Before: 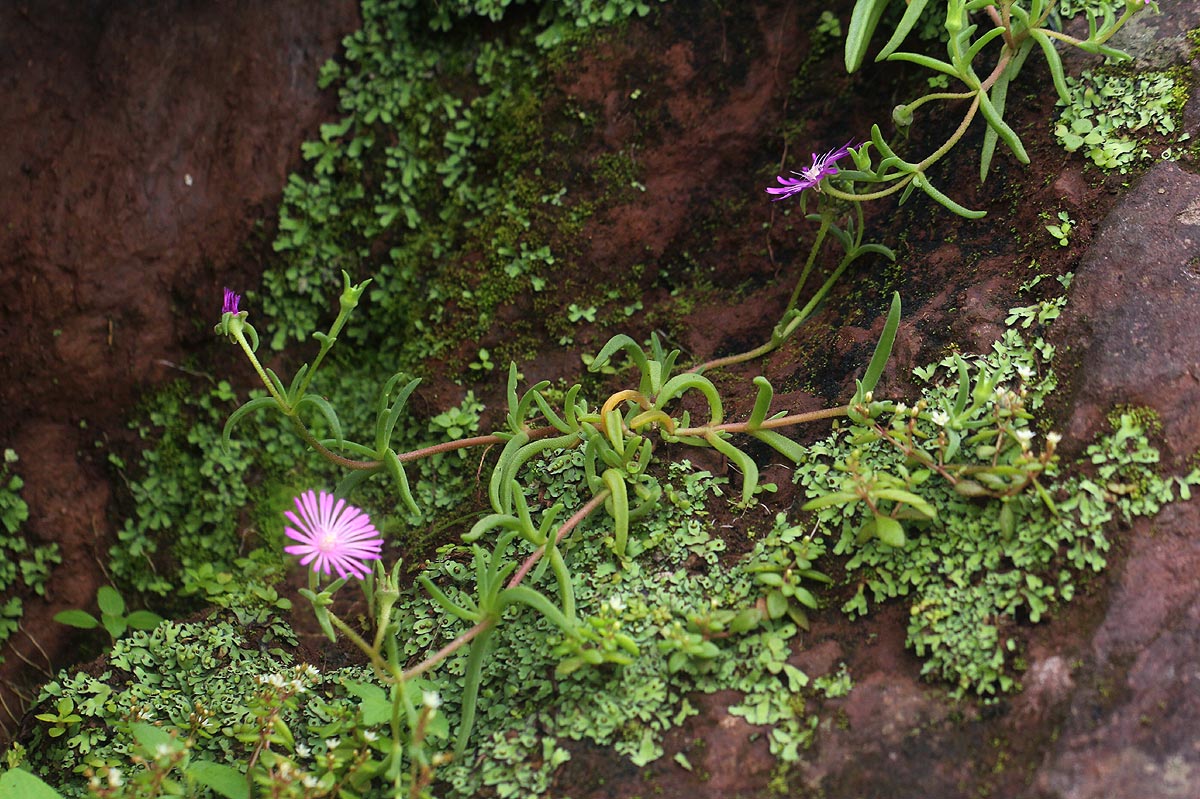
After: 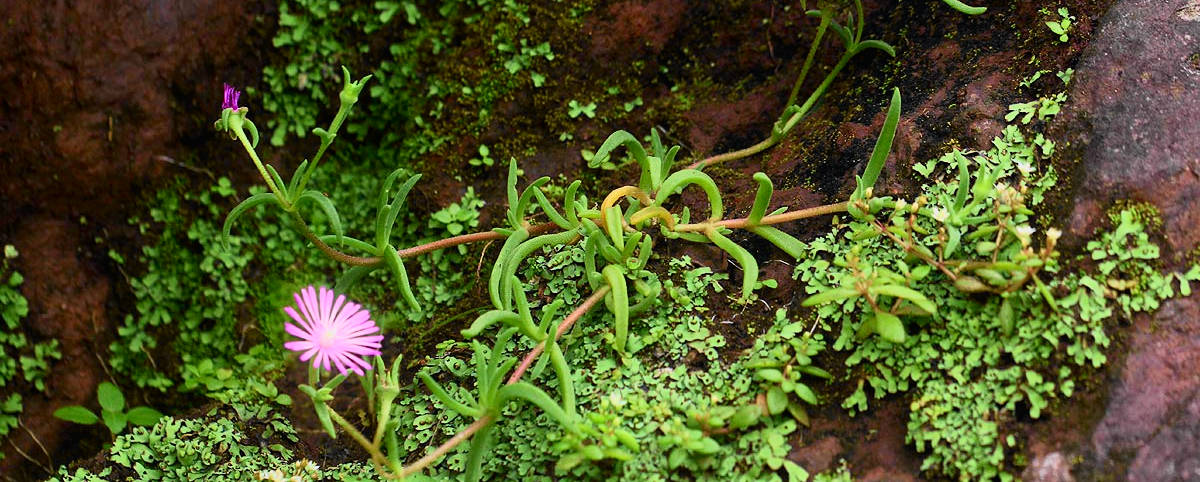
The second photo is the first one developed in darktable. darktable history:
crop and rotate: top 25.593%, bottom 14.045%
tone curve: curves: ch0 [(0, 0) (0.078, 0.029) (0.265, 0.241) (0.507, 0.56) (0.744, 0.826) (1, 0.948)]; ch1 [(0, 0) (0.346, 0.307) (0.418, 0.383) (0.46, 0.439) (0.482, 0.493) (0.502, 0.5) (0.517, 0.506) (0.55, 0.557) (0.601, 0.637) (0.666, 0.7) (1, 1)]; ch2 [(0, 0) (0.346, 0.34) (0.431, 0.45) (0.485, 0.494) (0.5, 0.498) (0.508, 0.499) (0.532, 0.546) (0.579, 0.628) (0.625, 0.668) (1, 1)], color space Lab, independent channels, preserve colors none
